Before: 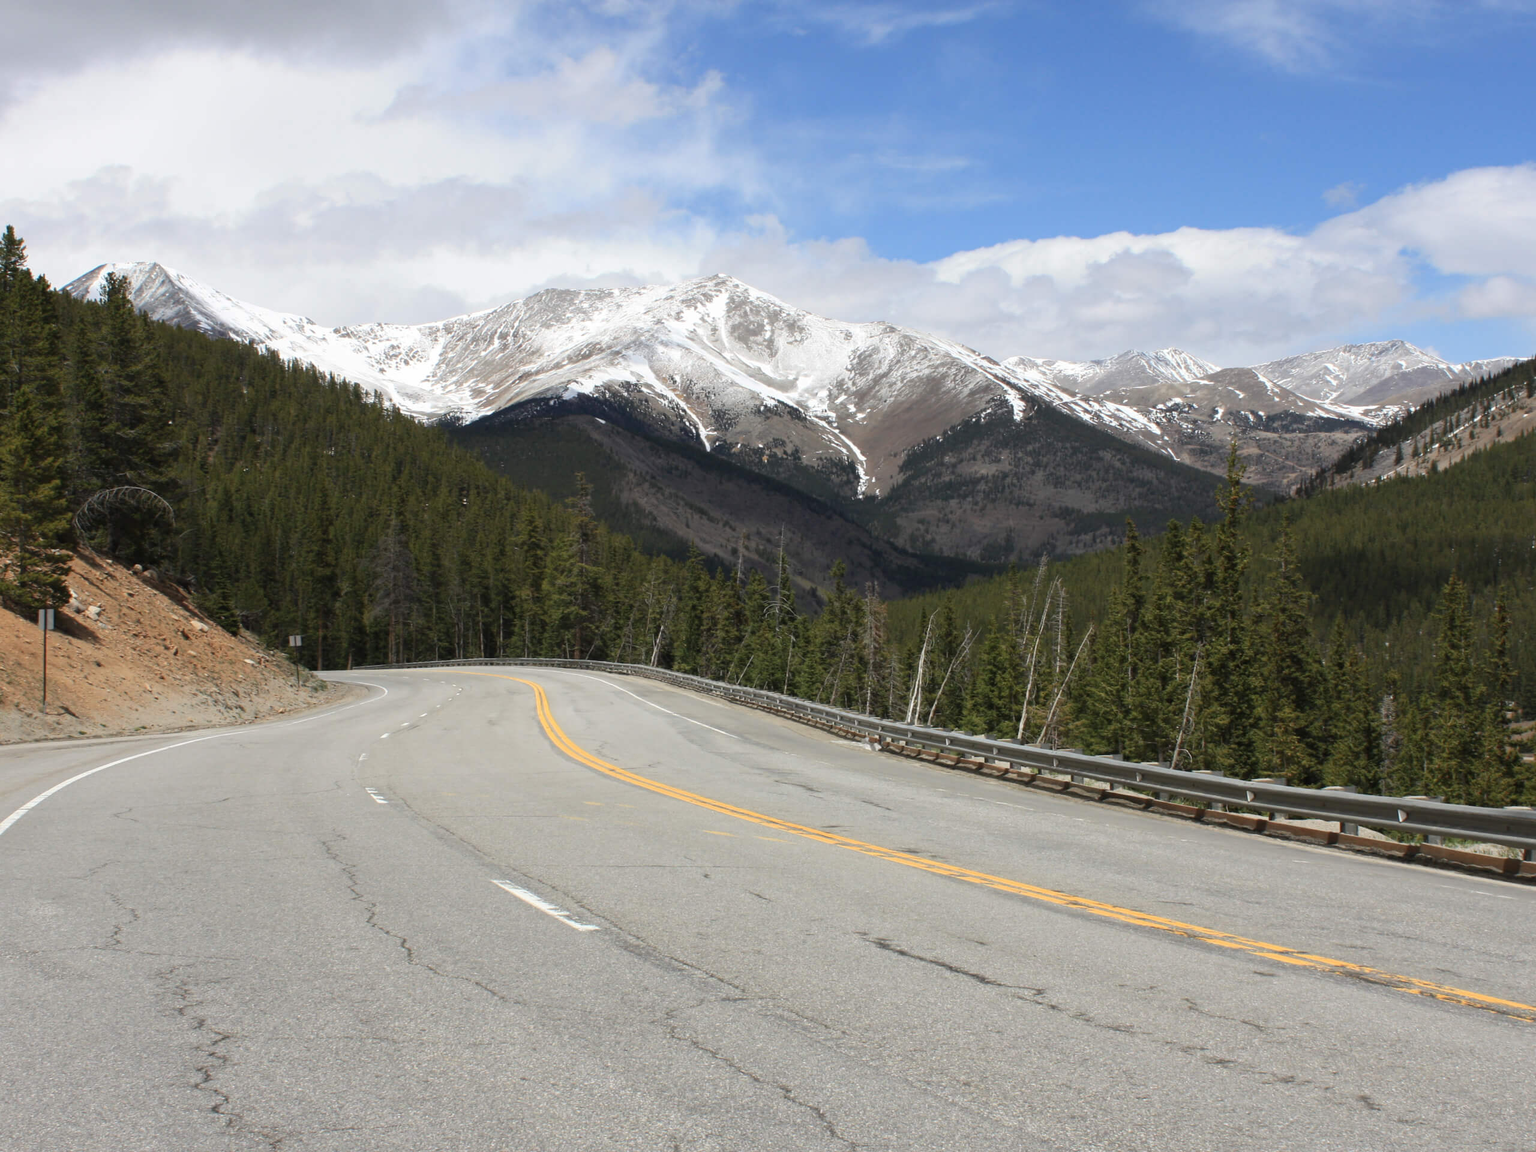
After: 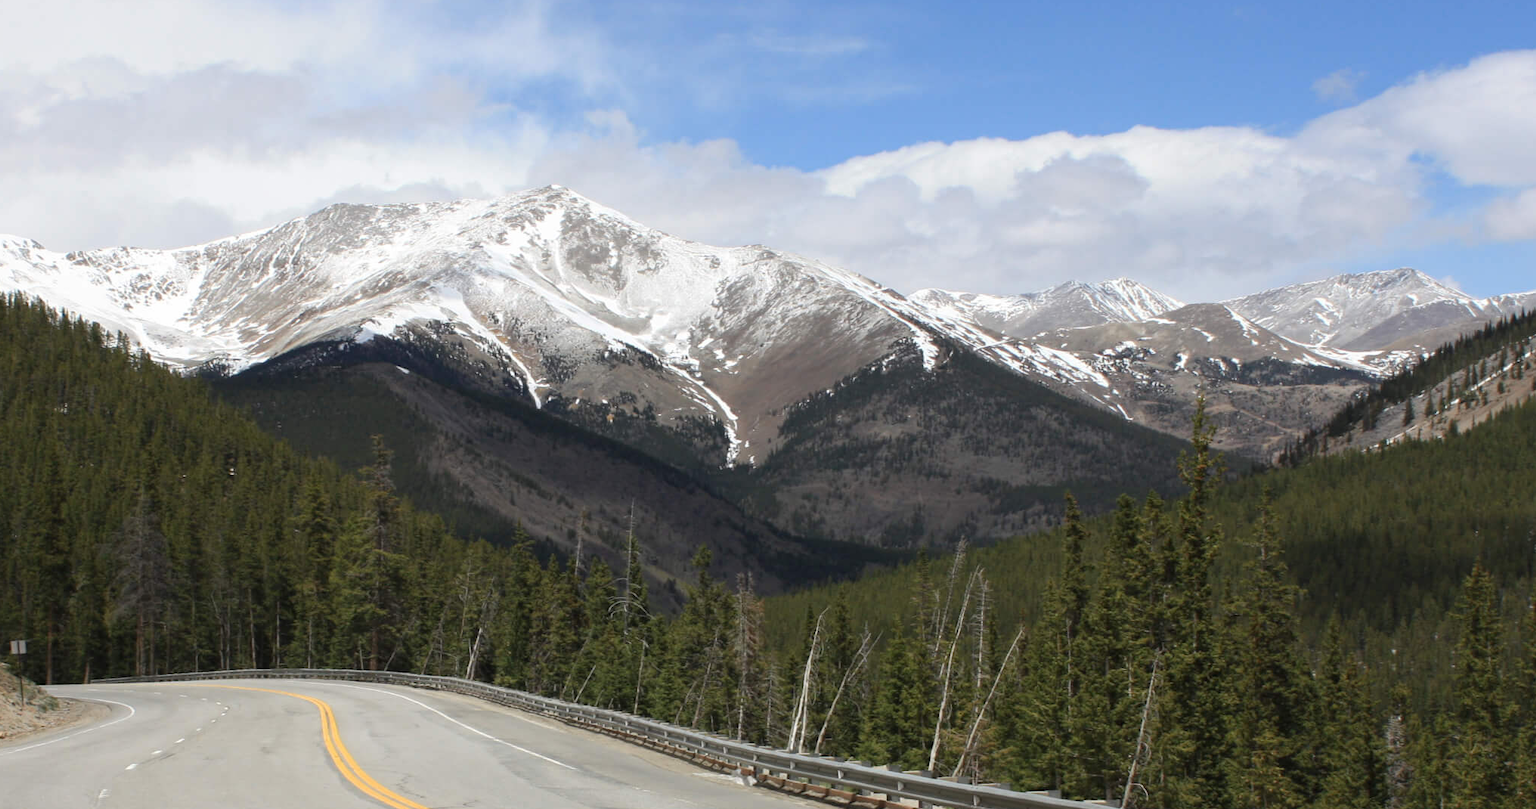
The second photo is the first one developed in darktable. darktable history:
crop: left 18.302%, top 11.07%, right 2.318%, bottom 33.139%
